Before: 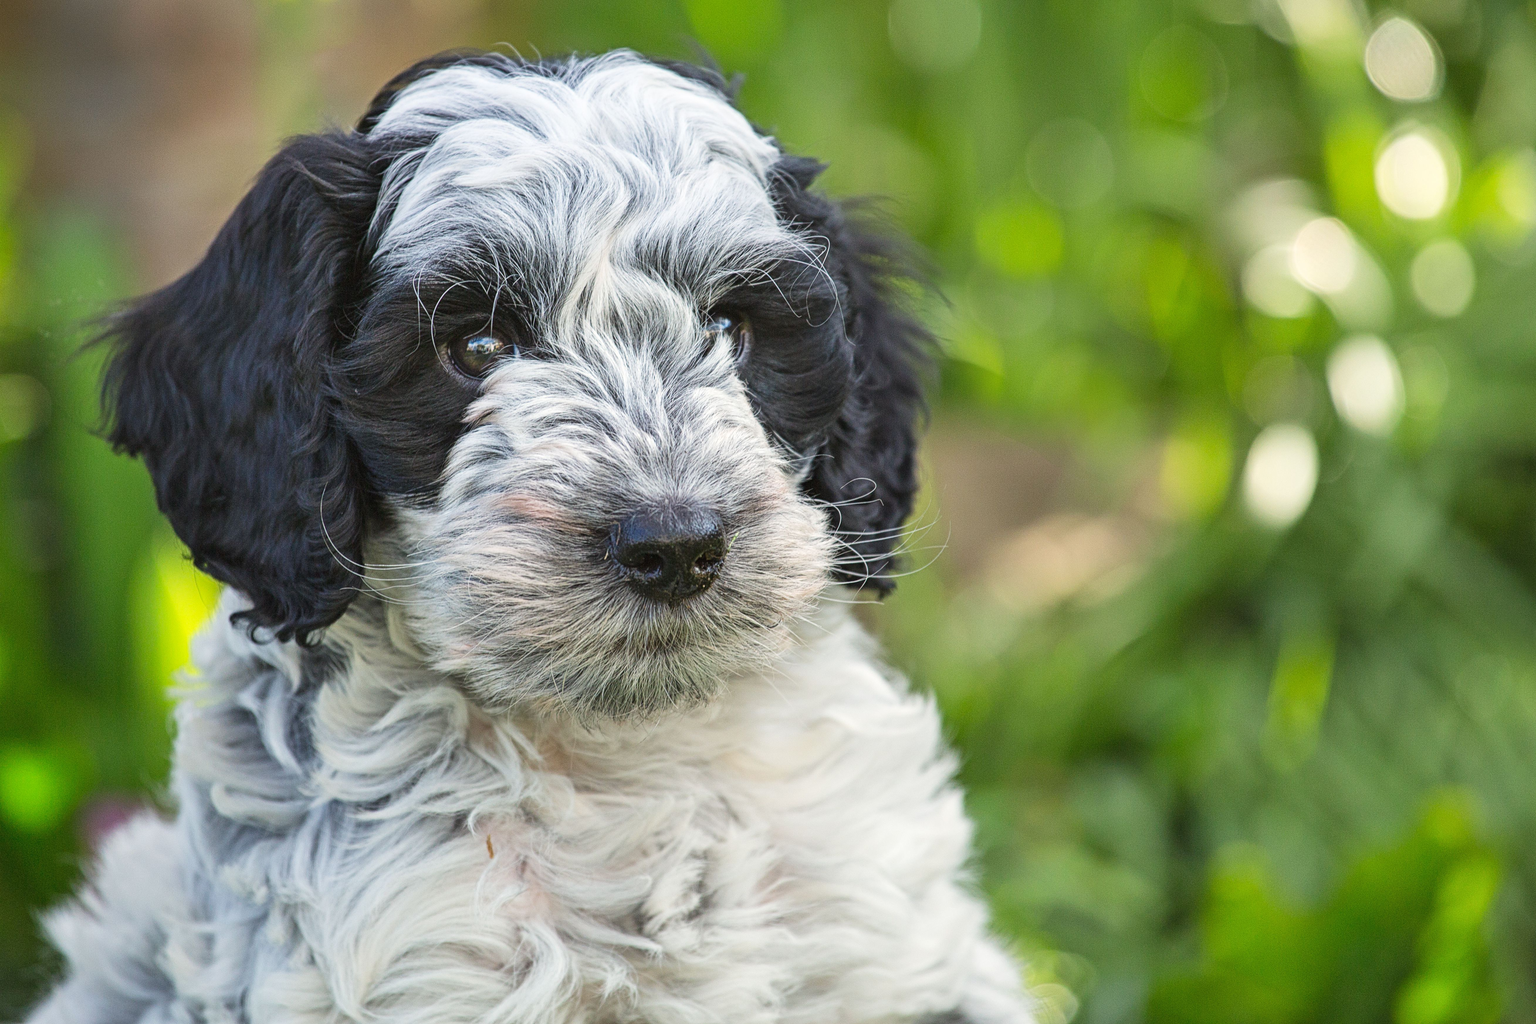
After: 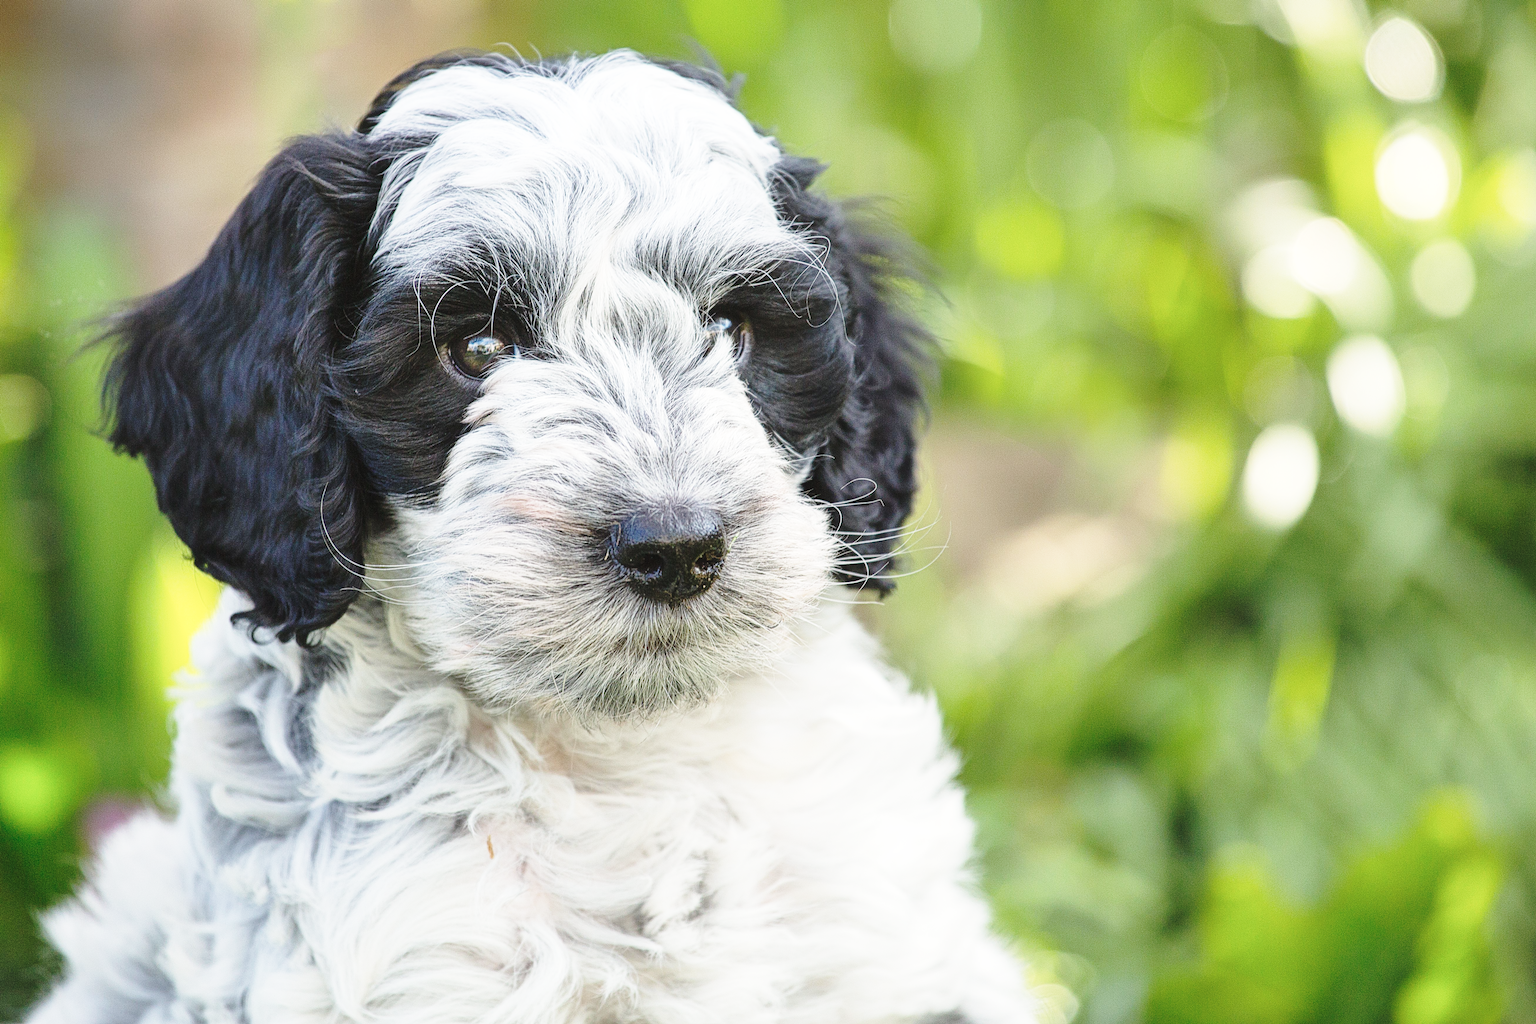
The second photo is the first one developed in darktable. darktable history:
contrast equalizer: y [[0.5, 0.486, 0.447, 0.446, 0.489, 0.5], [0.5 ×6], [0.5 ×6], [0 ×6], [0 ×6]]
base curve: curves: ch0 [(0, 0) (0.032, 0.037) (0.105, 0.228) (0.435, 0.76) (0.856, 0.983) (1, 1)], preserve colors none
color correction: highlights b* 0.042, saturation 0.791
